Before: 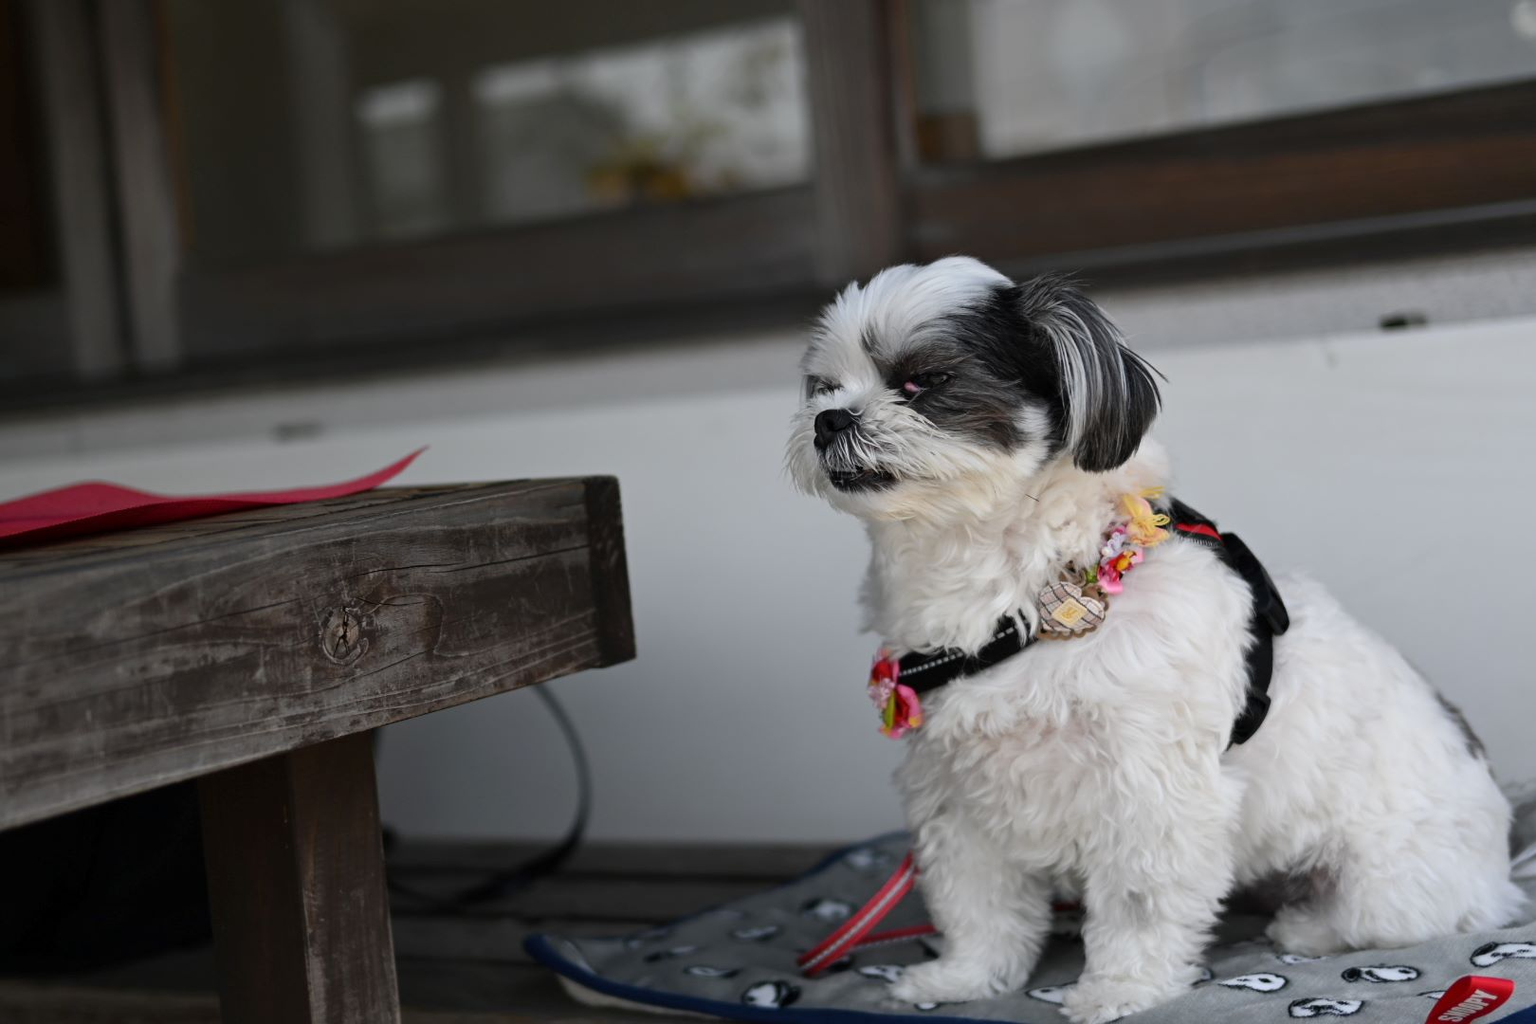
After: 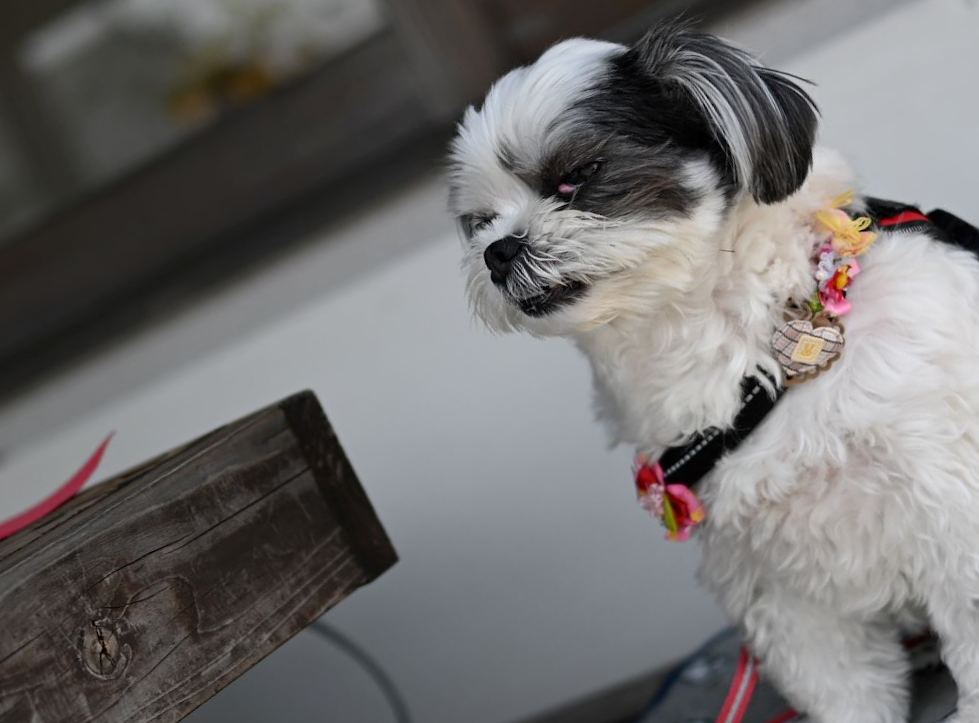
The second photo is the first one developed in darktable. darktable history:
exposure: black level correction 0.001, exposure 0.015 EV, compensate highlight preservation false
crop and rotate: angle 21.28°, left 6.911%, right 3.829%, bottom 1.139%
